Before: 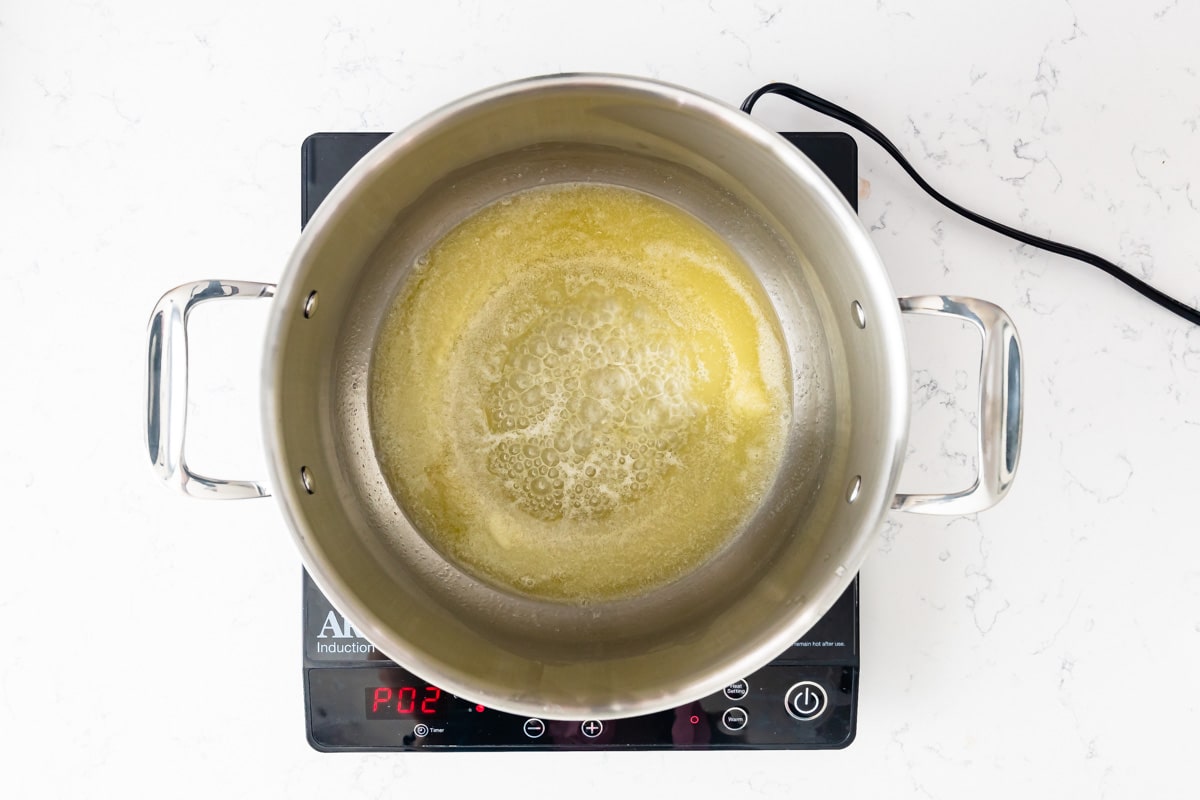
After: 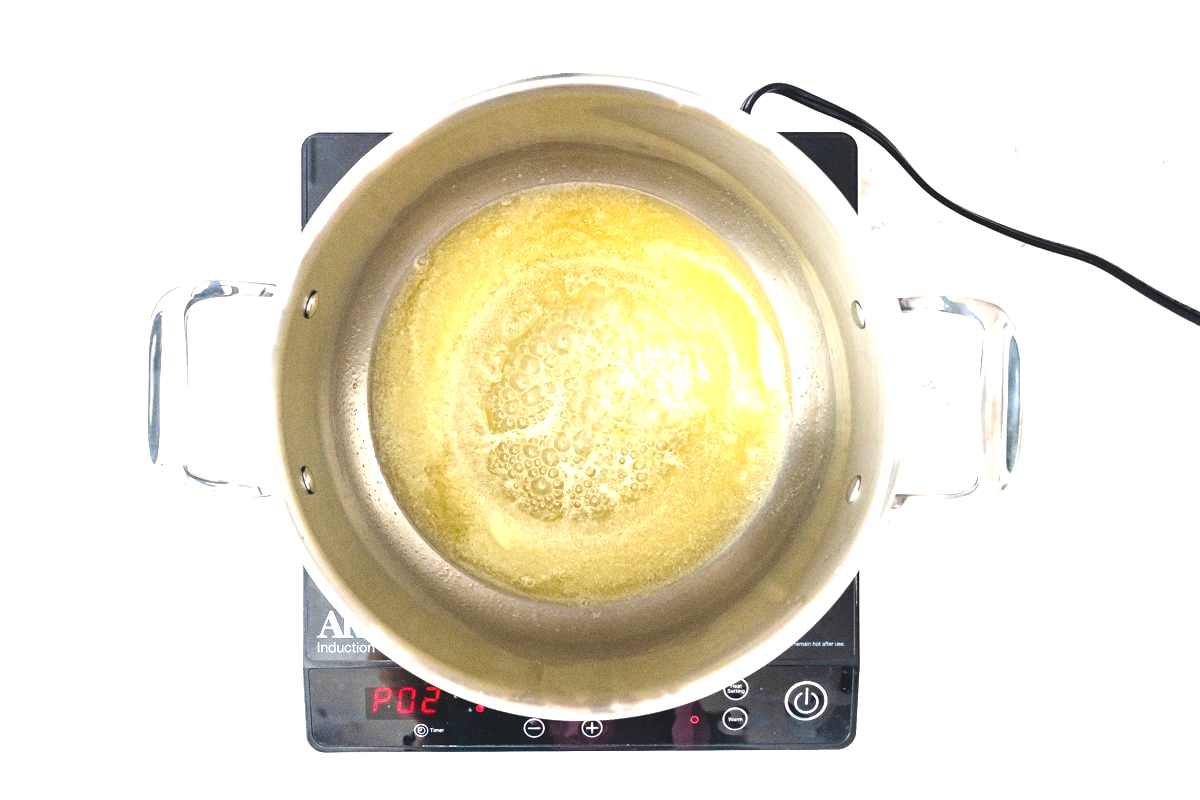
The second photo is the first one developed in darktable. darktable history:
exposure: black level correction -0.005, exposure 1 EV, compensate highlight preservation false
grain: coarseness 0.09 ISO
